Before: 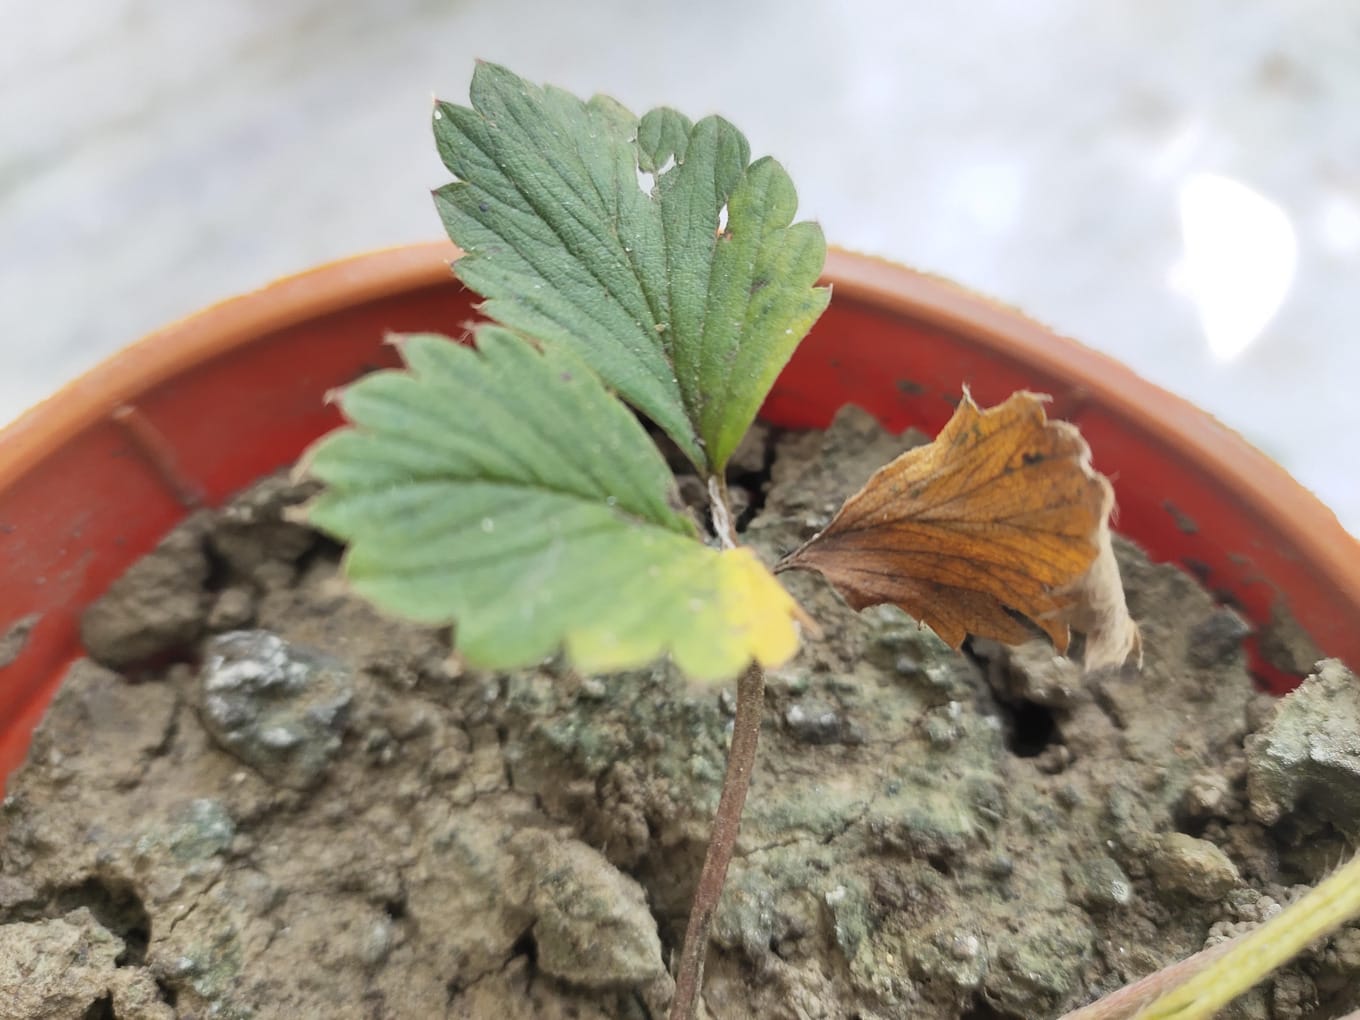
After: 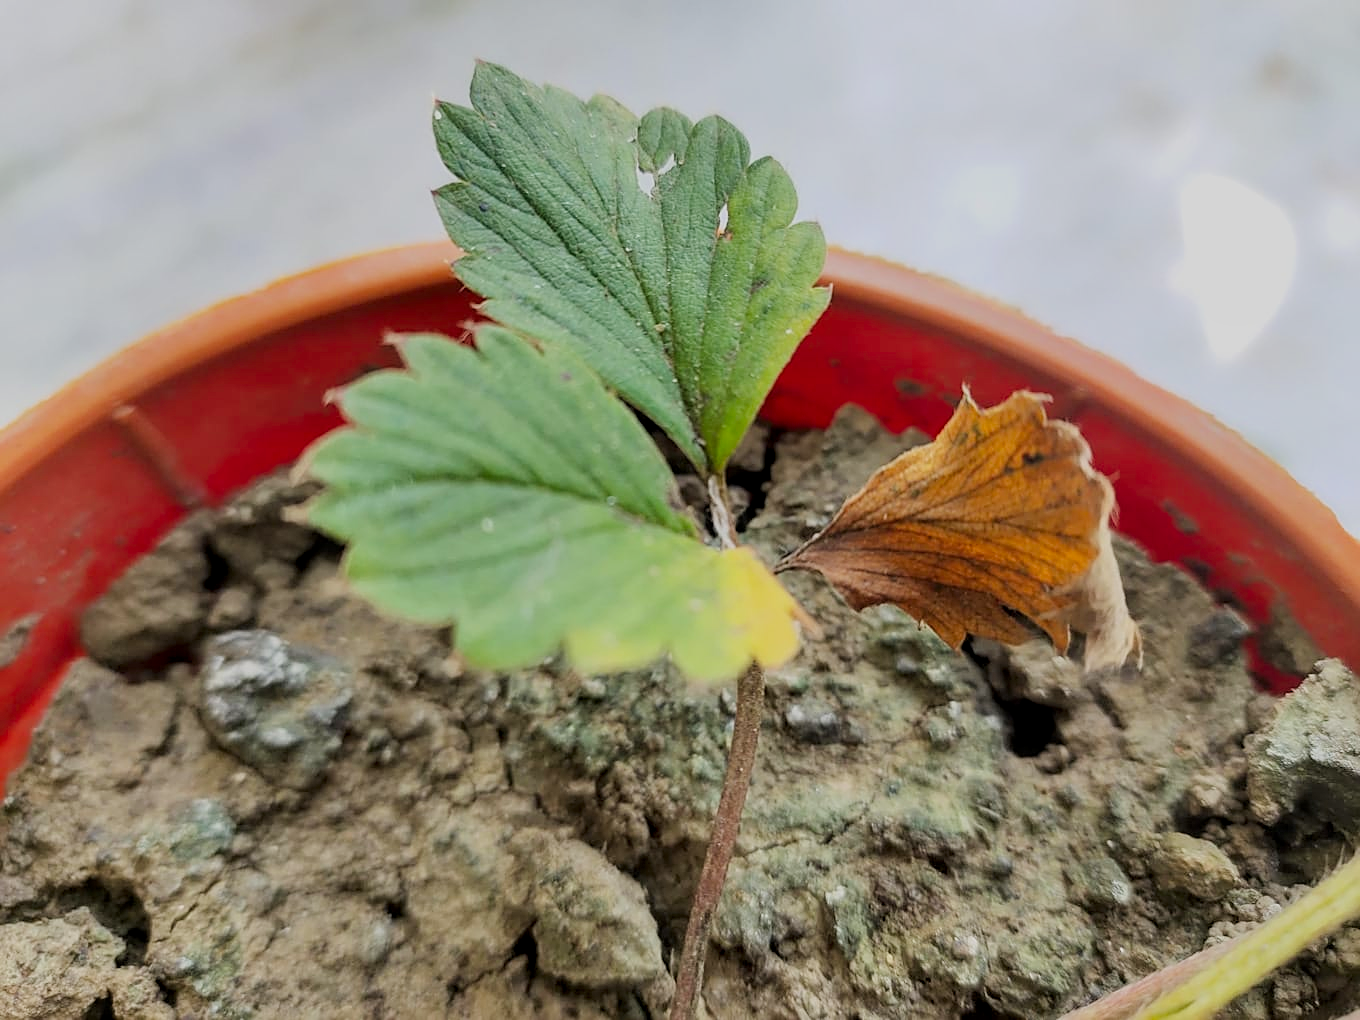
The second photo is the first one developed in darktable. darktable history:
filmic rgb: black relative exposure -7.65 EV, white relative exposure 4.56 EV, hardness 3.61
sharpen: on, module defaults
local contrast: on, module defaults
contrast brightness saturation: brightness -0.02, saturation 0.35
